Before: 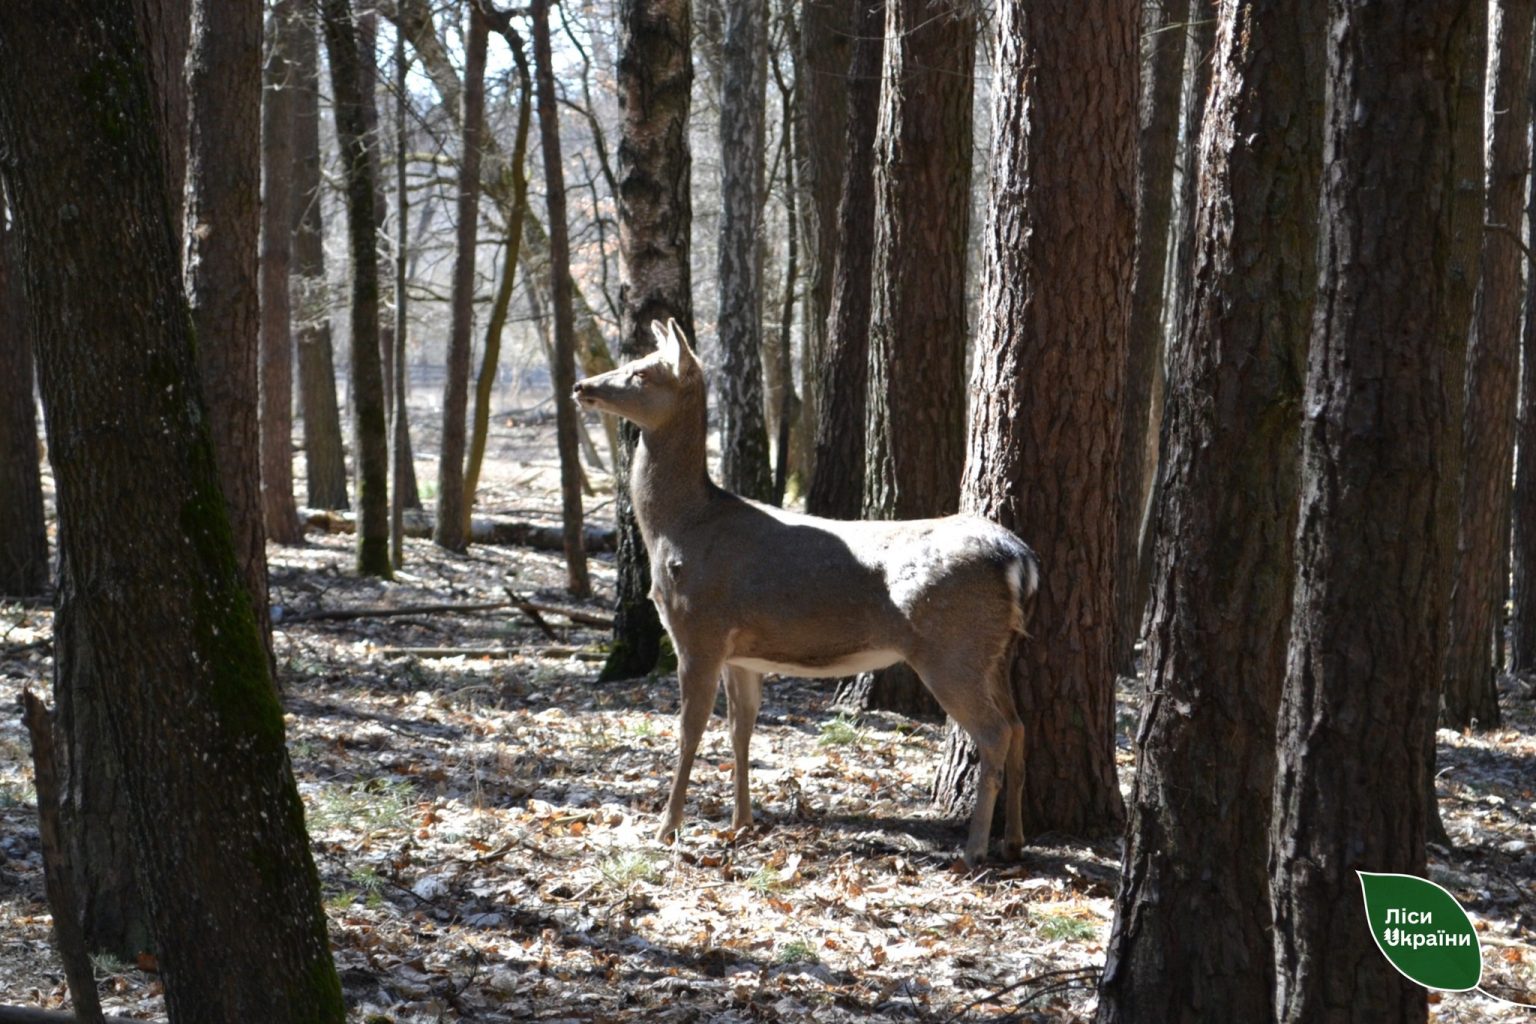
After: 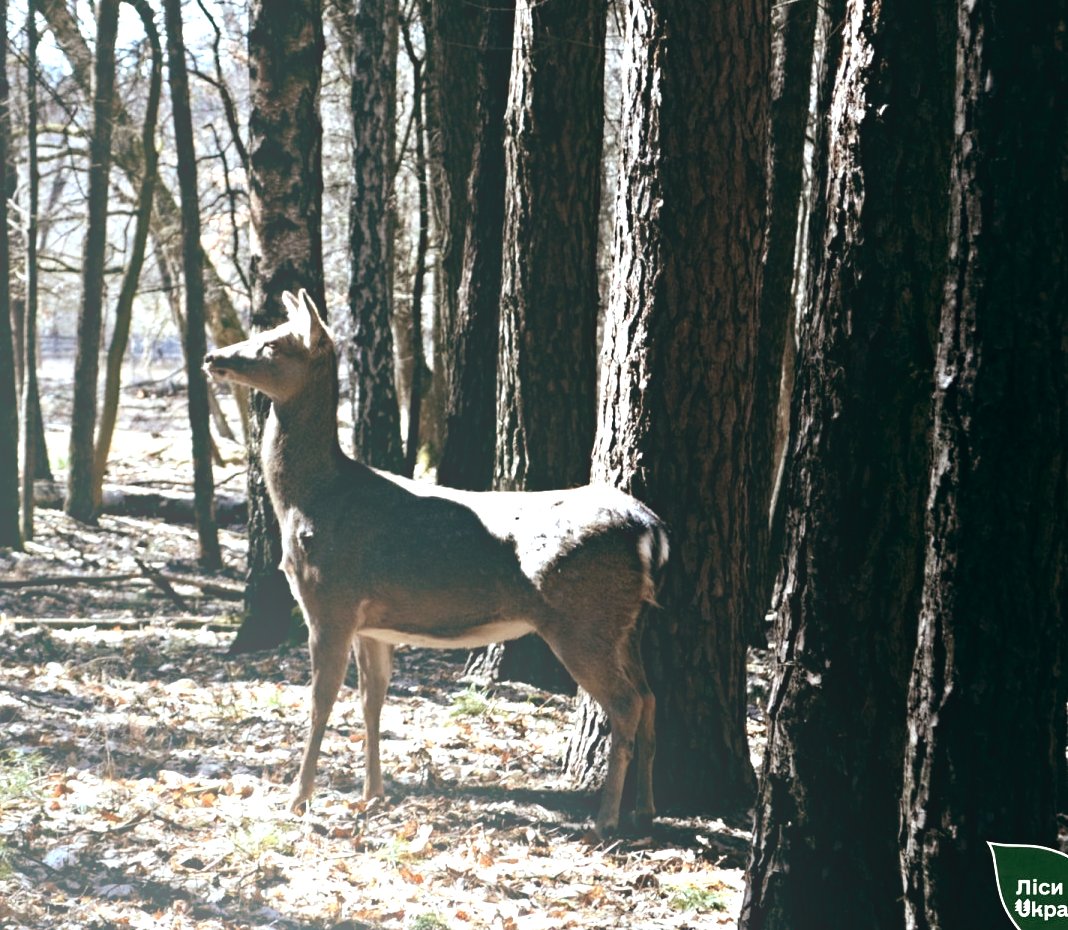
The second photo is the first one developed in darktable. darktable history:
color balance: lift [1, 0.994, 1.002, 1.006], gamma [0.957, 1.081, 1.016, 0.919], gain [0.97, 0.972, 1.01, 1.028], input saturation 91.06%, output saturation 79.8%
crop and rotate: left 24.034%, top 2.838%, right 6.406%, bottom 6.299%
haze removal: strength 0.53, distance 0.925, compatibility mode true, adaptive false
tone equalizer: -8 EV -1.08 EV, -7 EV -1.01 EV, -6 EV -0.867 EV, -5 EV -0.578 EV, -3 EV 0.578 EV, -2 EV 0.867 EV, -1 EV 1.01 EV, +0 EV 1.08 EV, edges refinement/feathering 500, mask exposure compensation -1.57 EV, preserve details no
bloom: size 40%
